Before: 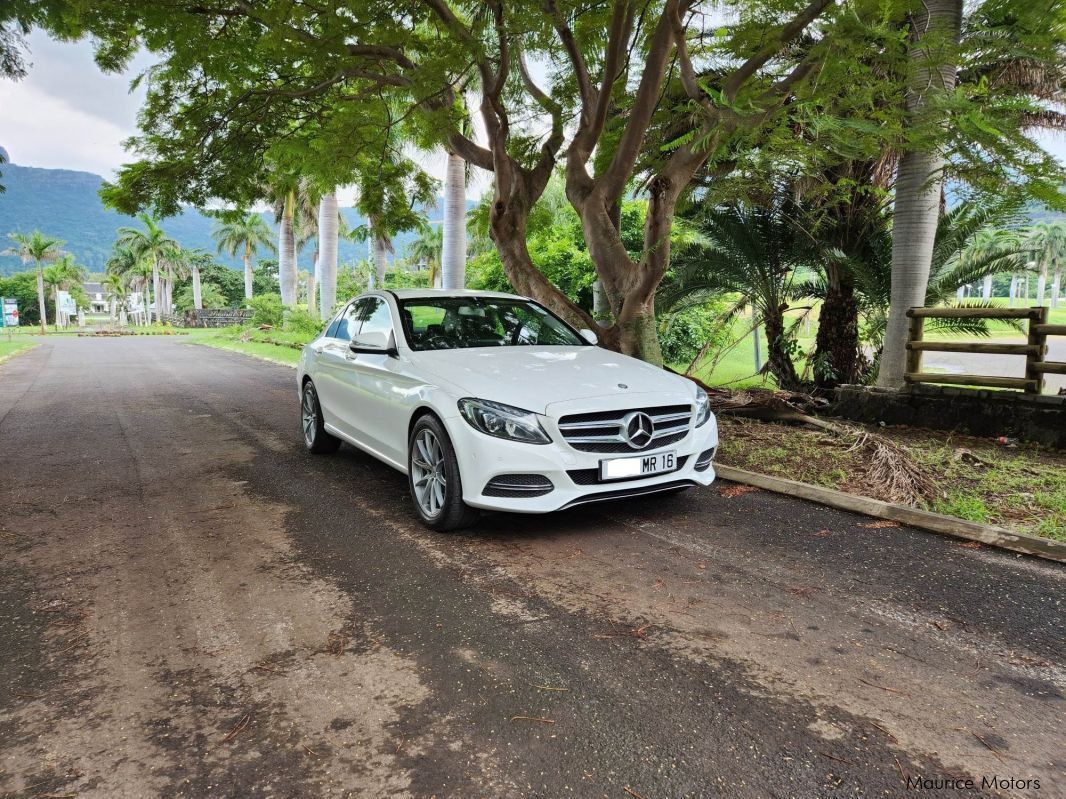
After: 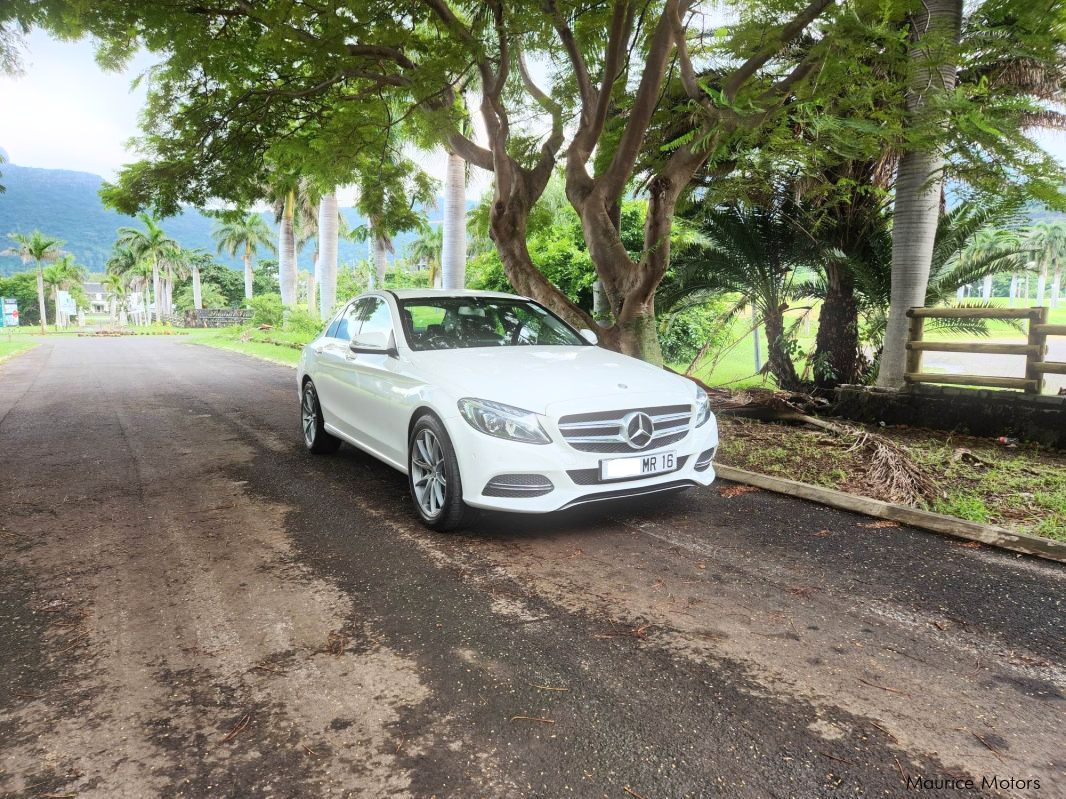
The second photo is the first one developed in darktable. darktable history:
contrast brightness saturation: contrast 0.15, brightness 0.05
bloom: size 5%, threshold 95%, strength 15%
